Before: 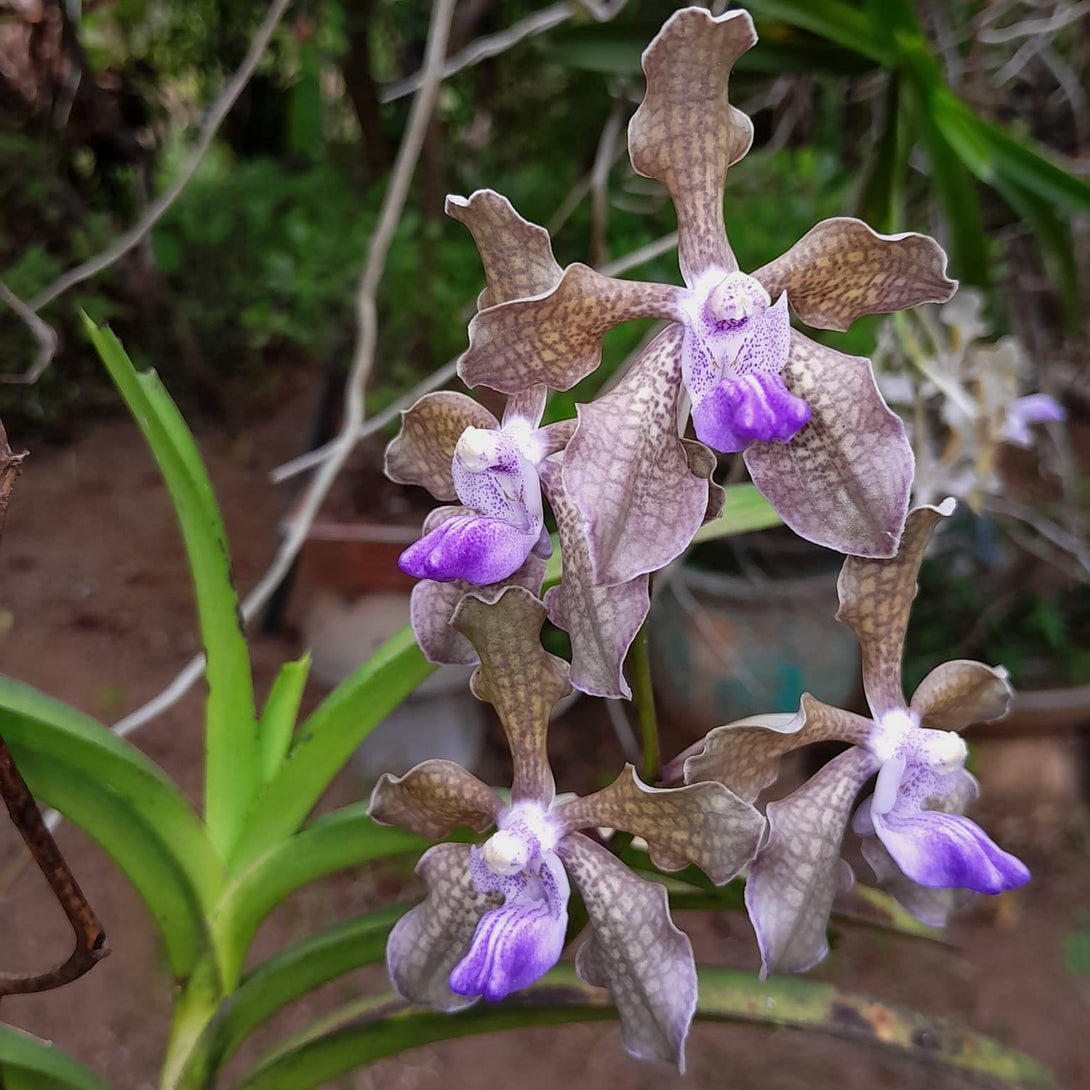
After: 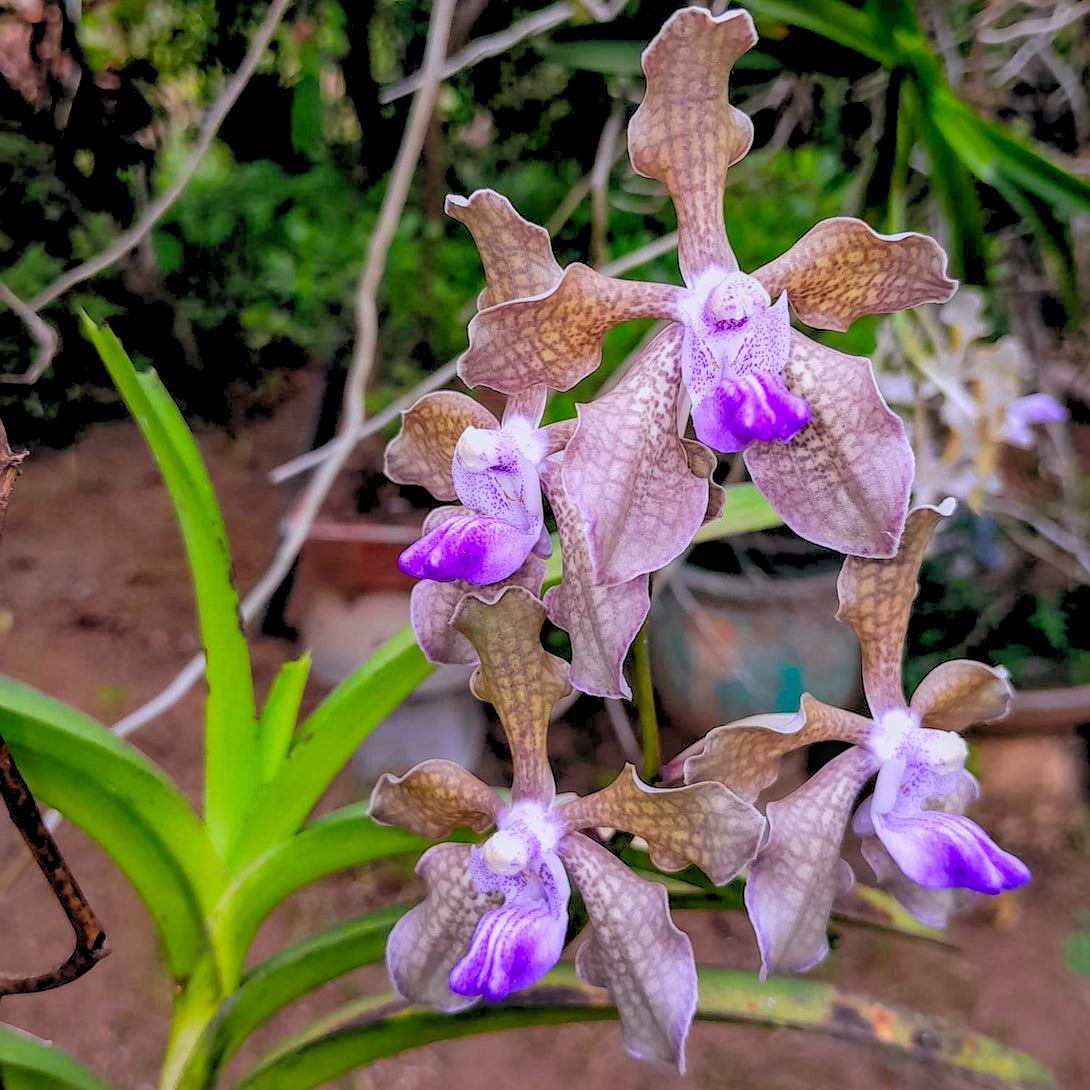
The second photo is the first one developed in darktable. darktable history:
local contrast: on, module defaults
rgb levels: preserve colors sum RGB, levels [[0.038, 0.433, 0.934], [0, 0.5, 1], [0, 0.5, 1]]
color balance: lift [1, 0.998, 1.001, 1.002], gamma [1, 1.02, 1, 0.98], gain [1, 1.02, 1.003, 0.98]
tone equalizer: on, module defaults
color balance rgb: perceptual saturation grading › global saturation 25%, perceptual brilliance grading › mid-tones 10%, perceptual brilliance grading › shadows 15%, global vibrance 20%
color calibration: illuminant as shot in camera, x 0.358, y 0.373, temperature 4628.91 K
